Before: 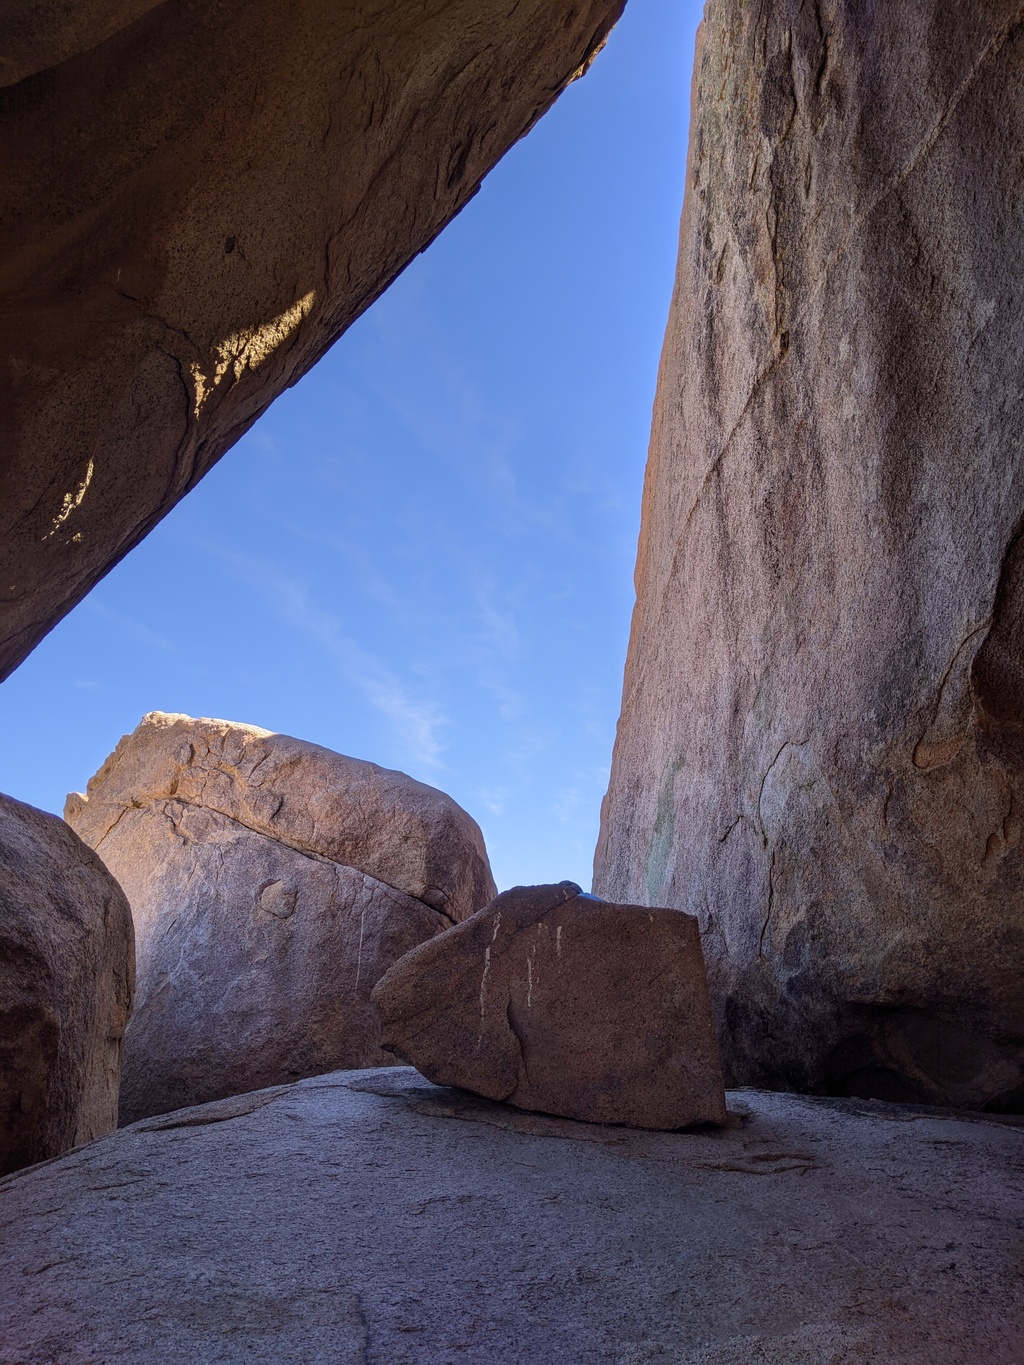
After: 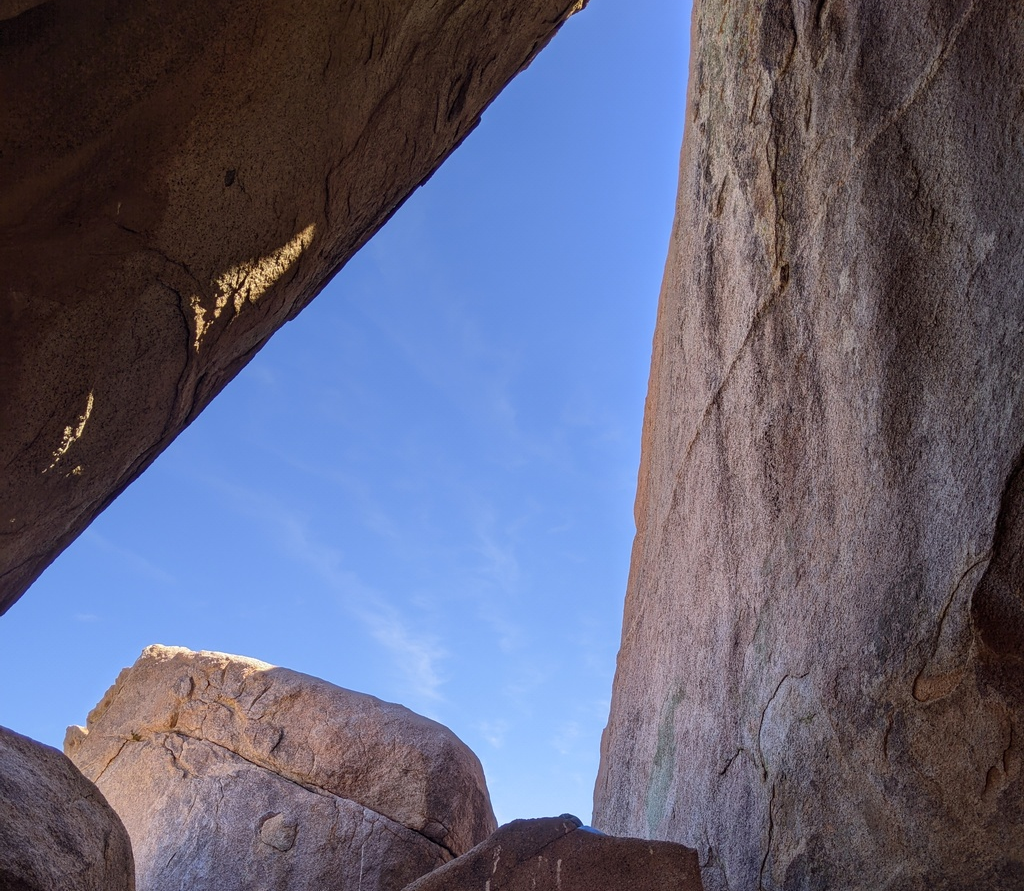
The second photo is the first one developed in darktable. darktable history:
crop and rotate: top 4.944%, bottom 29.771%
color balance rgb: shadows lift › chroma 0.699%, shadows lift › hue 112.63°, perceptual saturation grading › global saturation 0.227%
